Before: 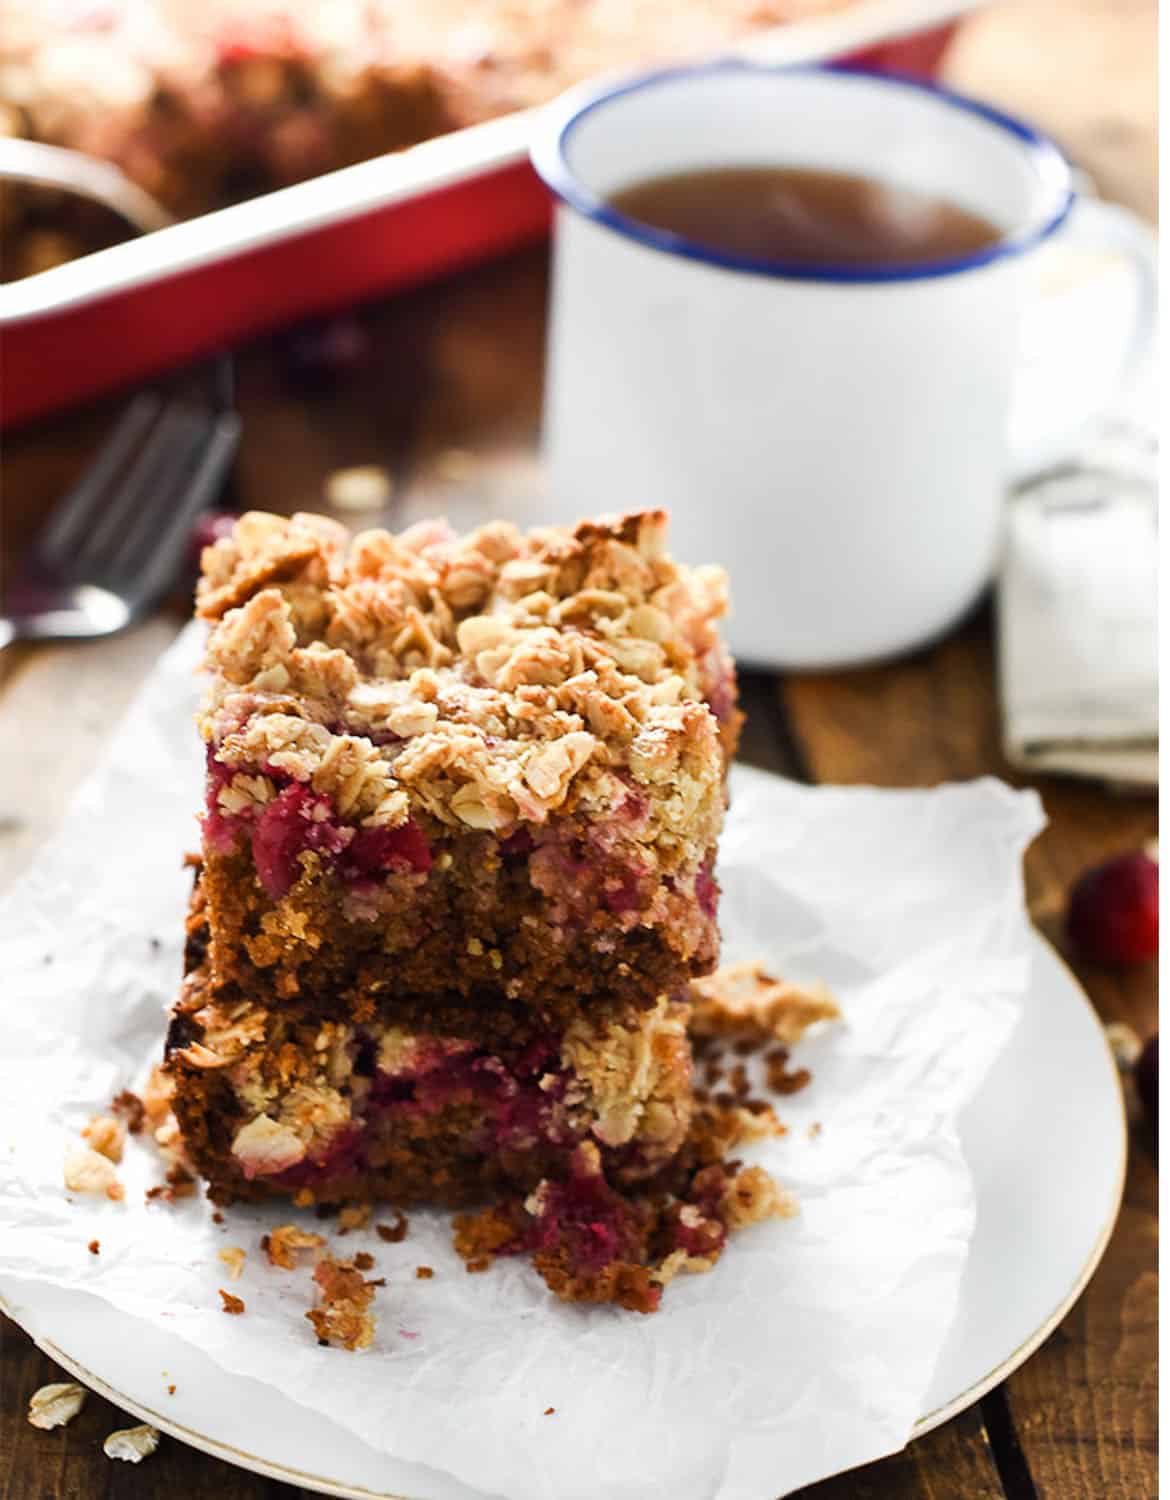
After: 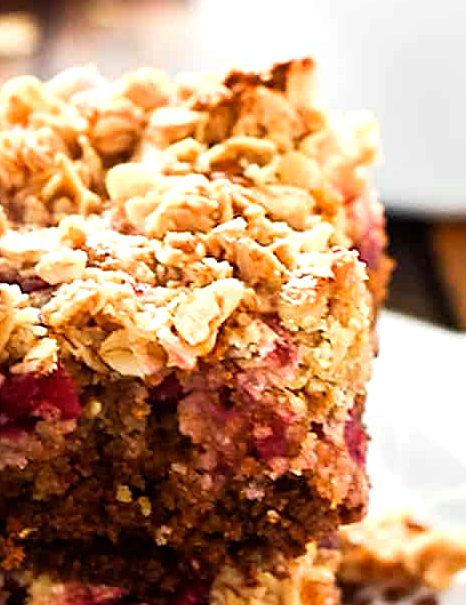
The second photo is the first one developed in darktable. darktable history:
crop: left 30.05%, top 30.216%, right 30.096%, bottom 29.441%
tone equalizer: -8 EV -0.42 EV, -7 EV -0.392 EV, -6 EV -0.298 EV, -5 EV -0.202 EV, -3 EV 0.246 EV, -2 EV 0.318 EV, -1 EV 0.374 EV, +0 EV 0.426 EV
sharpen: on, module defaults
